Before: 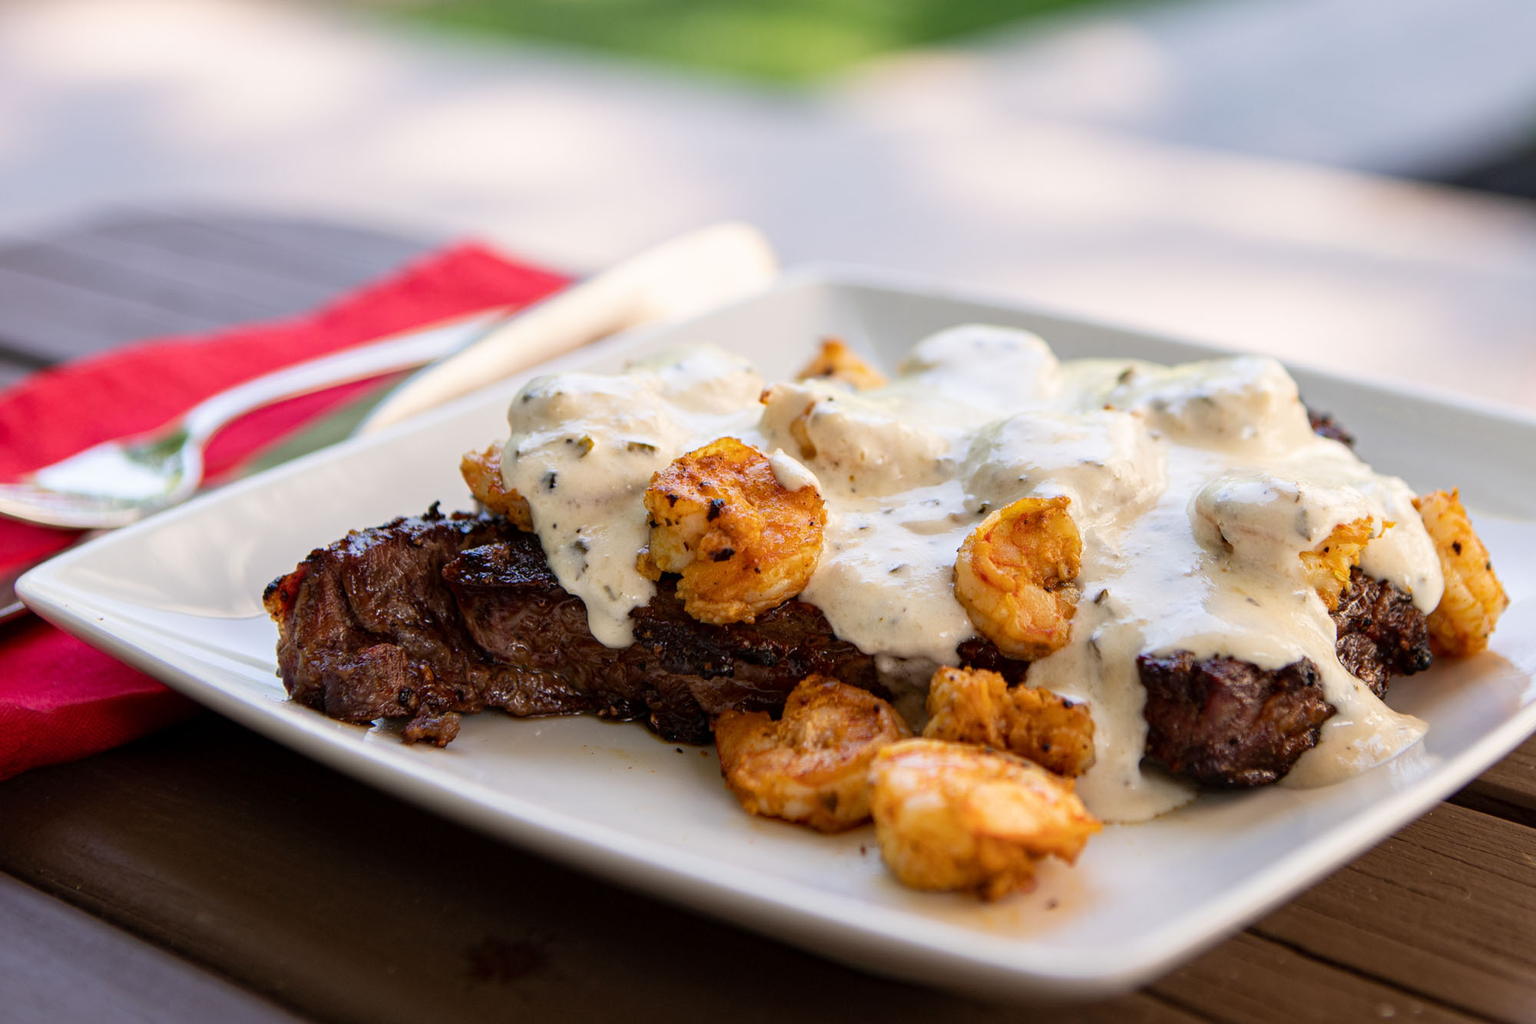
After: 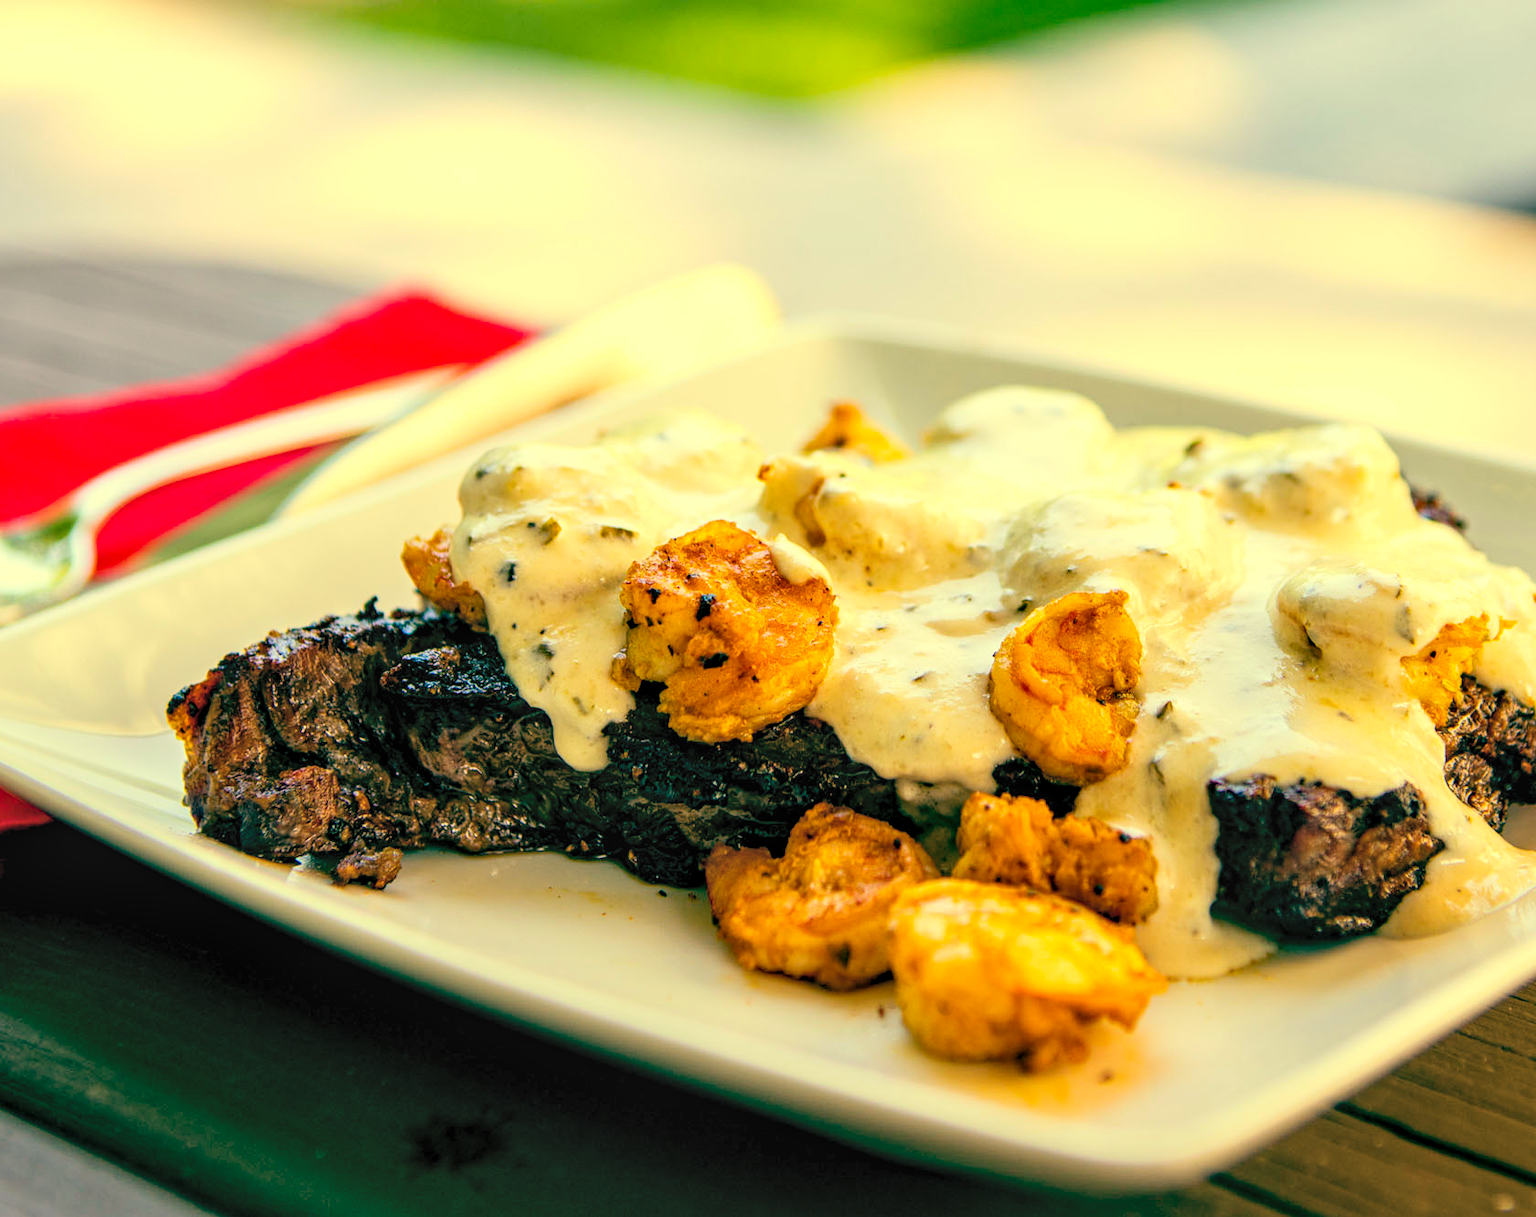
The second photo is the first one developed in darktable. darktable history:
contrast brightness saturation: contrast 0.14, brightness 0.21
crop: left 8.026%, right 7.374%
color balance rgb: linear chroma grading › global chroma 15%, perceptual saturation grading › global saturation 30%
local contrast: on, module defaults
exposure: black level correction 0.001, exposure 0.191 EV, compensate highlight preservation false
shadows and highlights: shadows 37.27, highlights -28.18, soften with gaussian
color balance: mode lift, gamma, gain (sRGB), lift [1, 0.69, 1, 1], gamma [1, 1.482, 1, 1], gain [1, 1, 1, 0.802]
